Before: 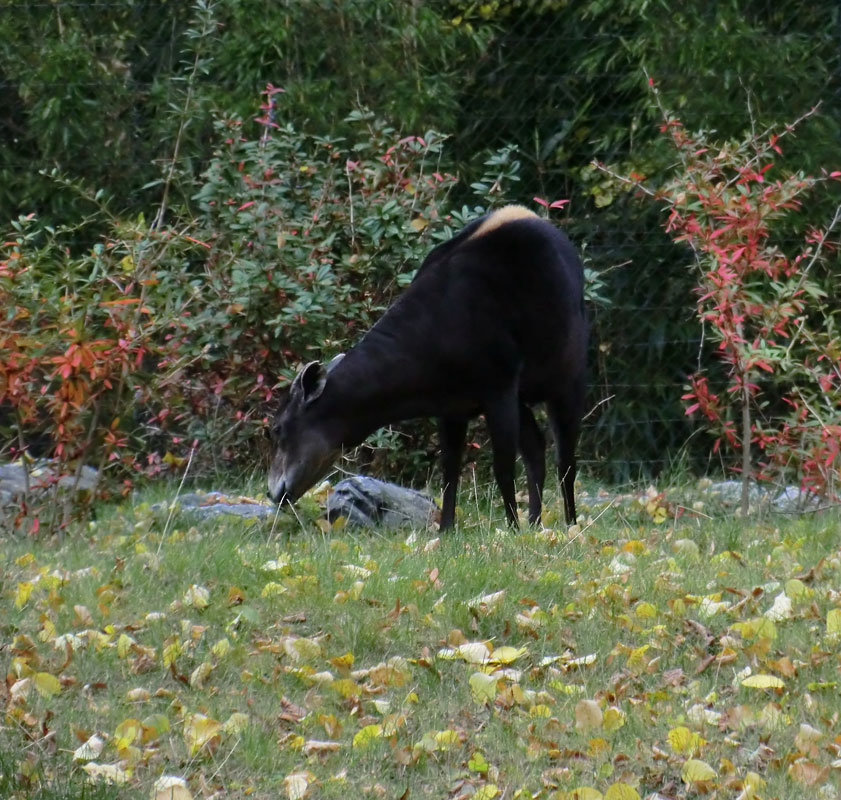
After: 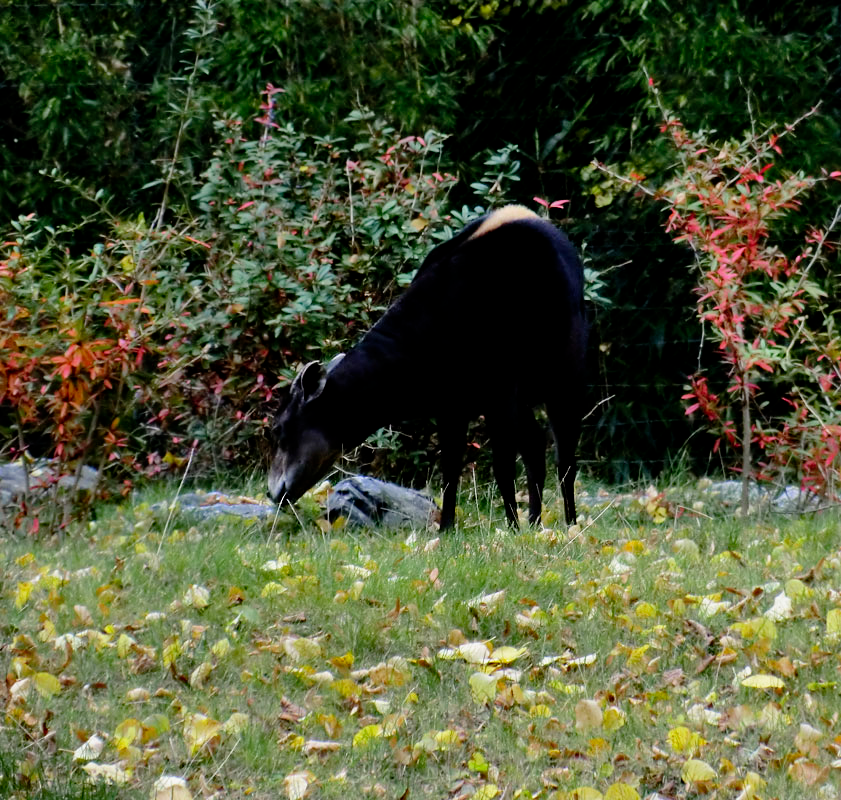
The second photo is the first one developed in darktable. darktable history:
shadows and highlights: shadows 29.32, highlights -29.32, low approximation 0.01, soften with gaussian
filmic rgb: black relative exposure -6.3 EV, white relative exposure 2.8 EV, threshold 3 EV, target black luminance 0%, hardness 4.6, latitude 67.35%, contrast 1.292, shadows ↔ highlights balance -3.5%, preserve chrominance no, color science v4 (2020), contrast in shadows soft, enable highlight reconstruction true
